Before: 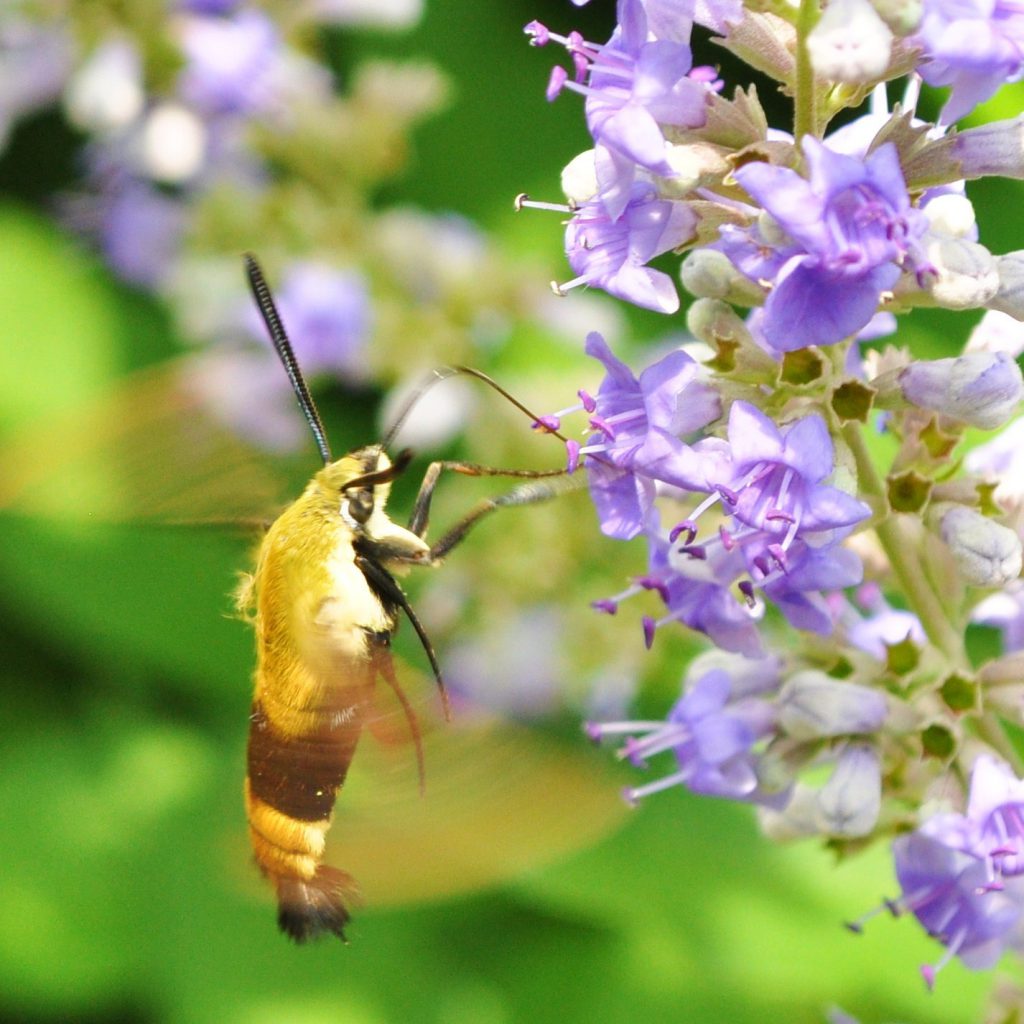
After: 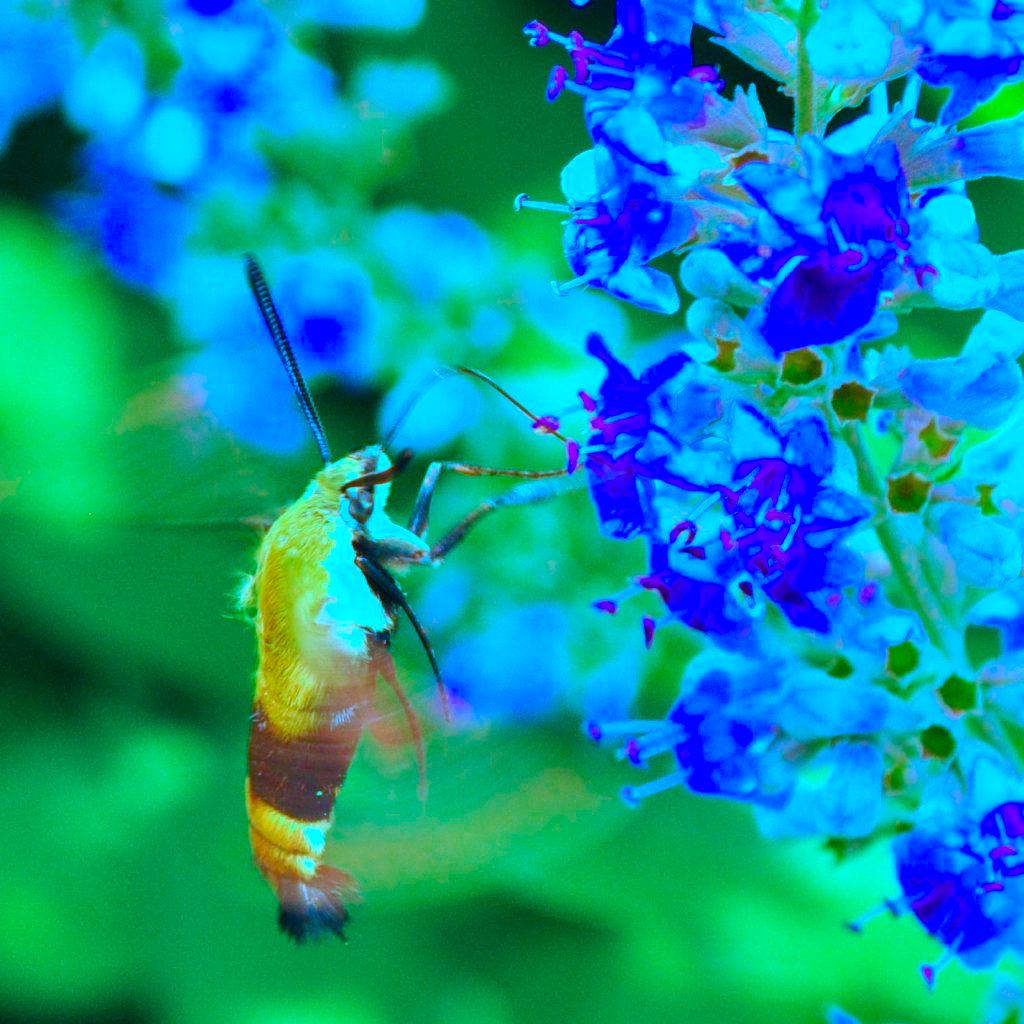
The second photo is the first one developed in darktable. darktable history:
color balance rgb: perceptual saturation grading › global saturation 100%
color calibration: illuminant as shot in camera, x 0.462, y 0.419, temperature 2651.64 K
